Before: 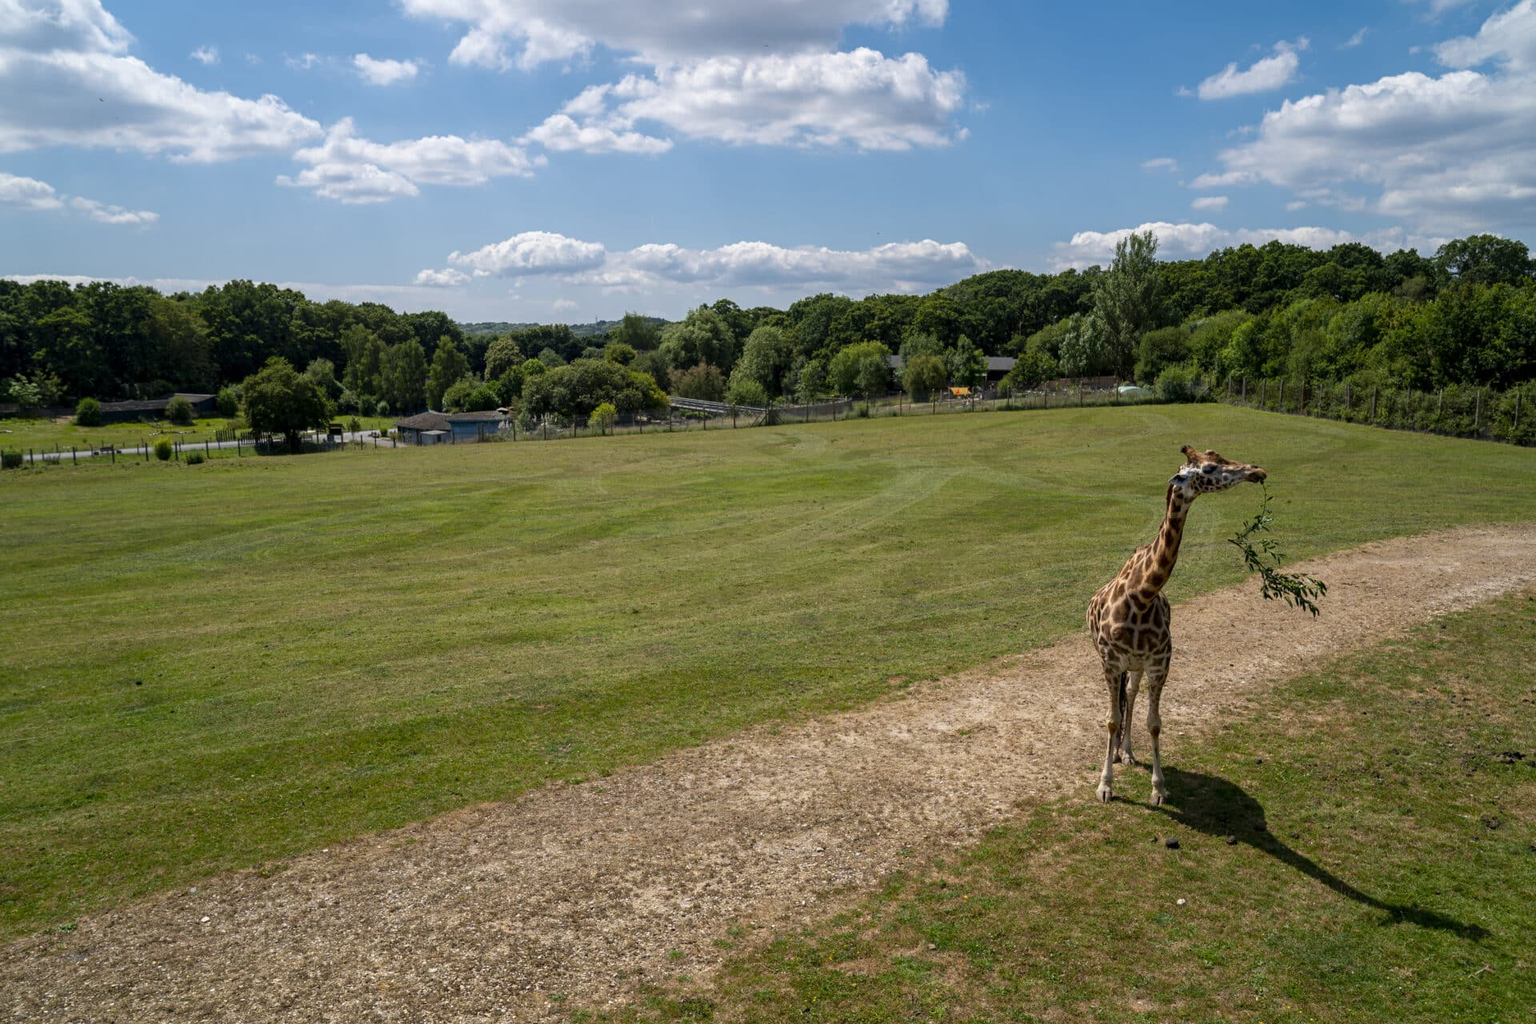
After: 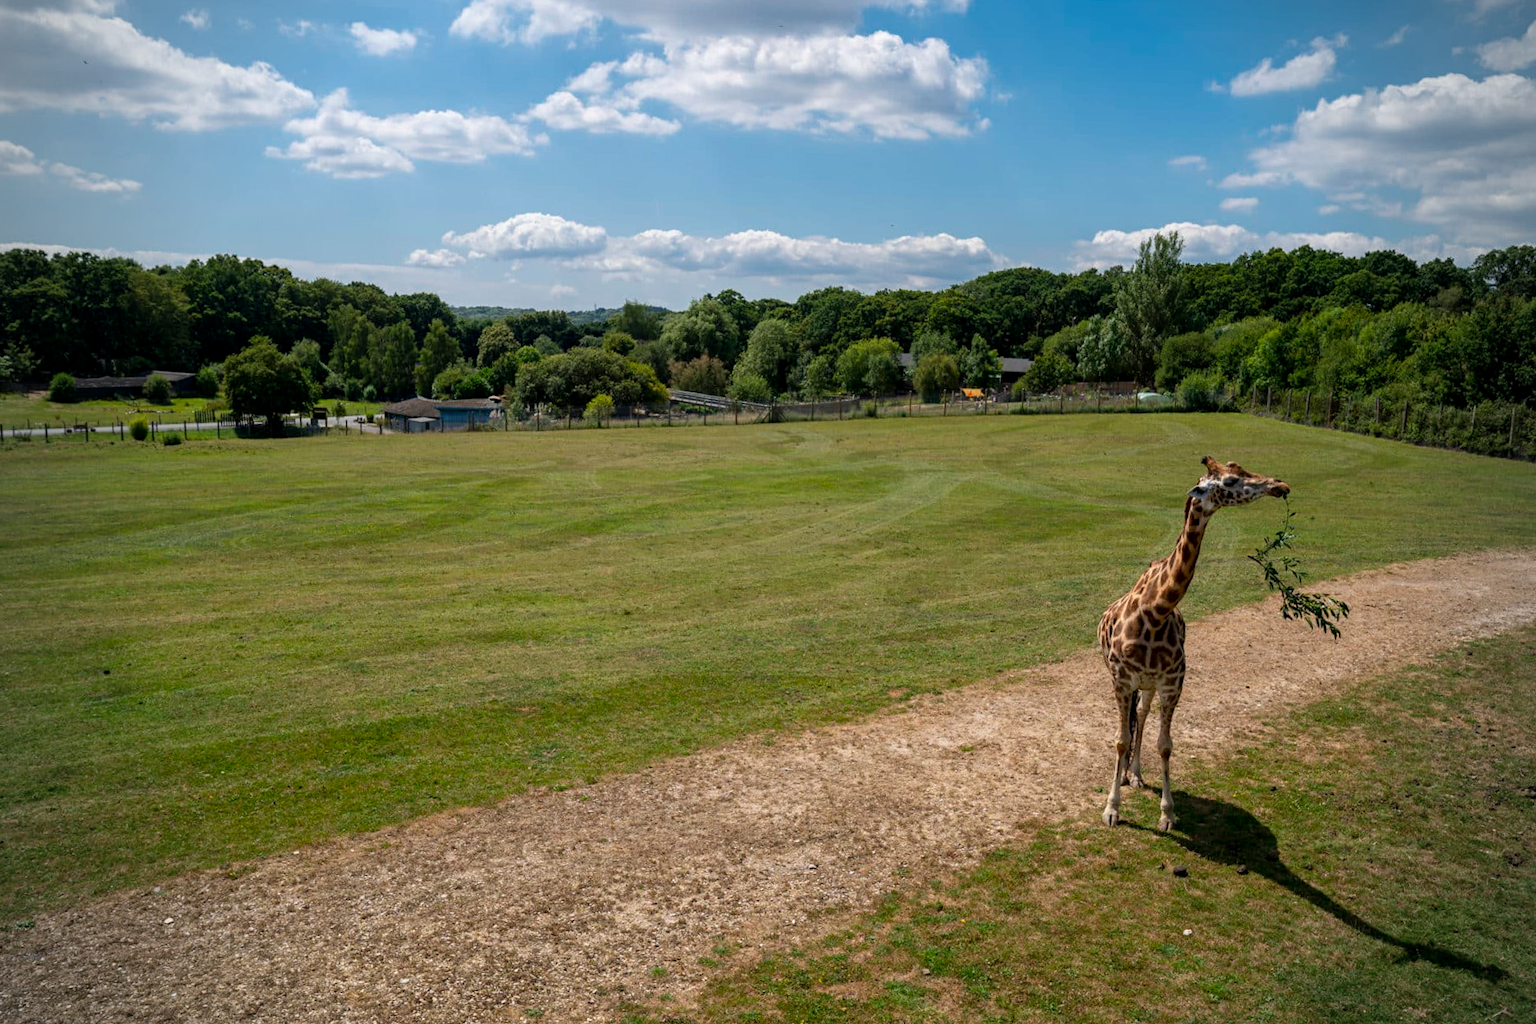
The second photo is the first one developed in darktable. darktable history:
vignetting: on, module defaults
crop and rotate: angle -1.69°
